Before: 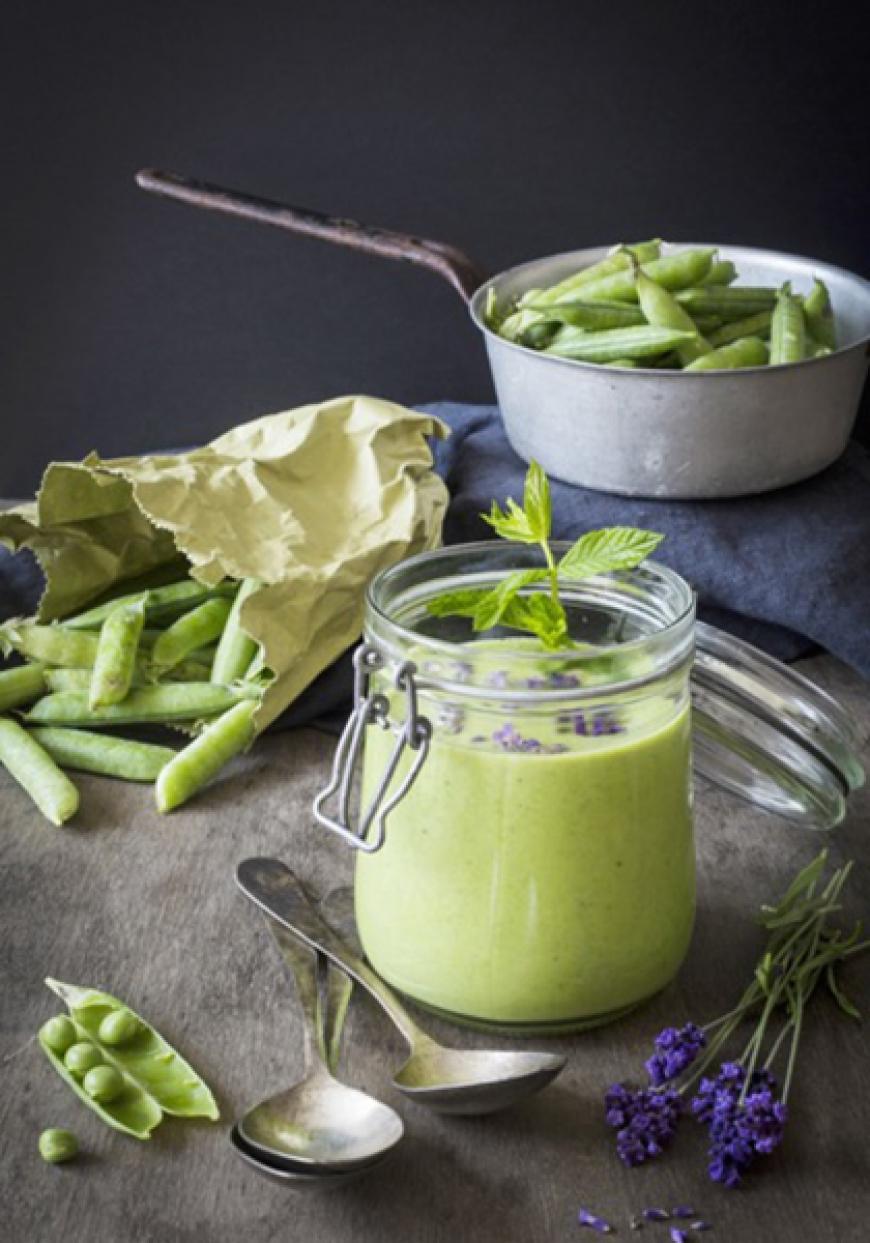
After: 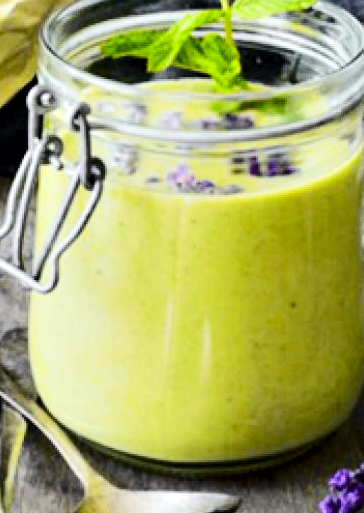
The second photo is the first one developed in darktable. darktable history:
tone curve: curves: ch0 [(0, 0) (0.11, 0.081) (0.256, 0.259) (0.398, 0.475) (0.498, 0.611) (0.65, 0.757) (0.835, 0.883) (1, 0.961)]; ch1 [(0, 0) (0.346, 0.307) (0.408, 0.369) (0.453, 0.457) (0.482, 0.479) (0.502, 0.498) (0.521, 0.51) (0.553, 0.554) (0.618, 0.65) (0.693, 0.727) (1, 1)]; ch2 [(0, 0) (0.358, 0.362) (0.434, 0.46) (0.485, 0.494) (0.5, 0.494) (0.511, 0.508) (0.537, 0.55) (0.579, 0.599) (0.621, 0.693) (1, 1)], color space Lab, independent channels, preserve colors none
contrast equalizer: y [[0.6 ×6], [0.55 ×6], [0 ×6], [0 ×6], [0 ×6]]
crop: left 37.534%, top 44.986%, right 20.607%, bottom 13.666%
